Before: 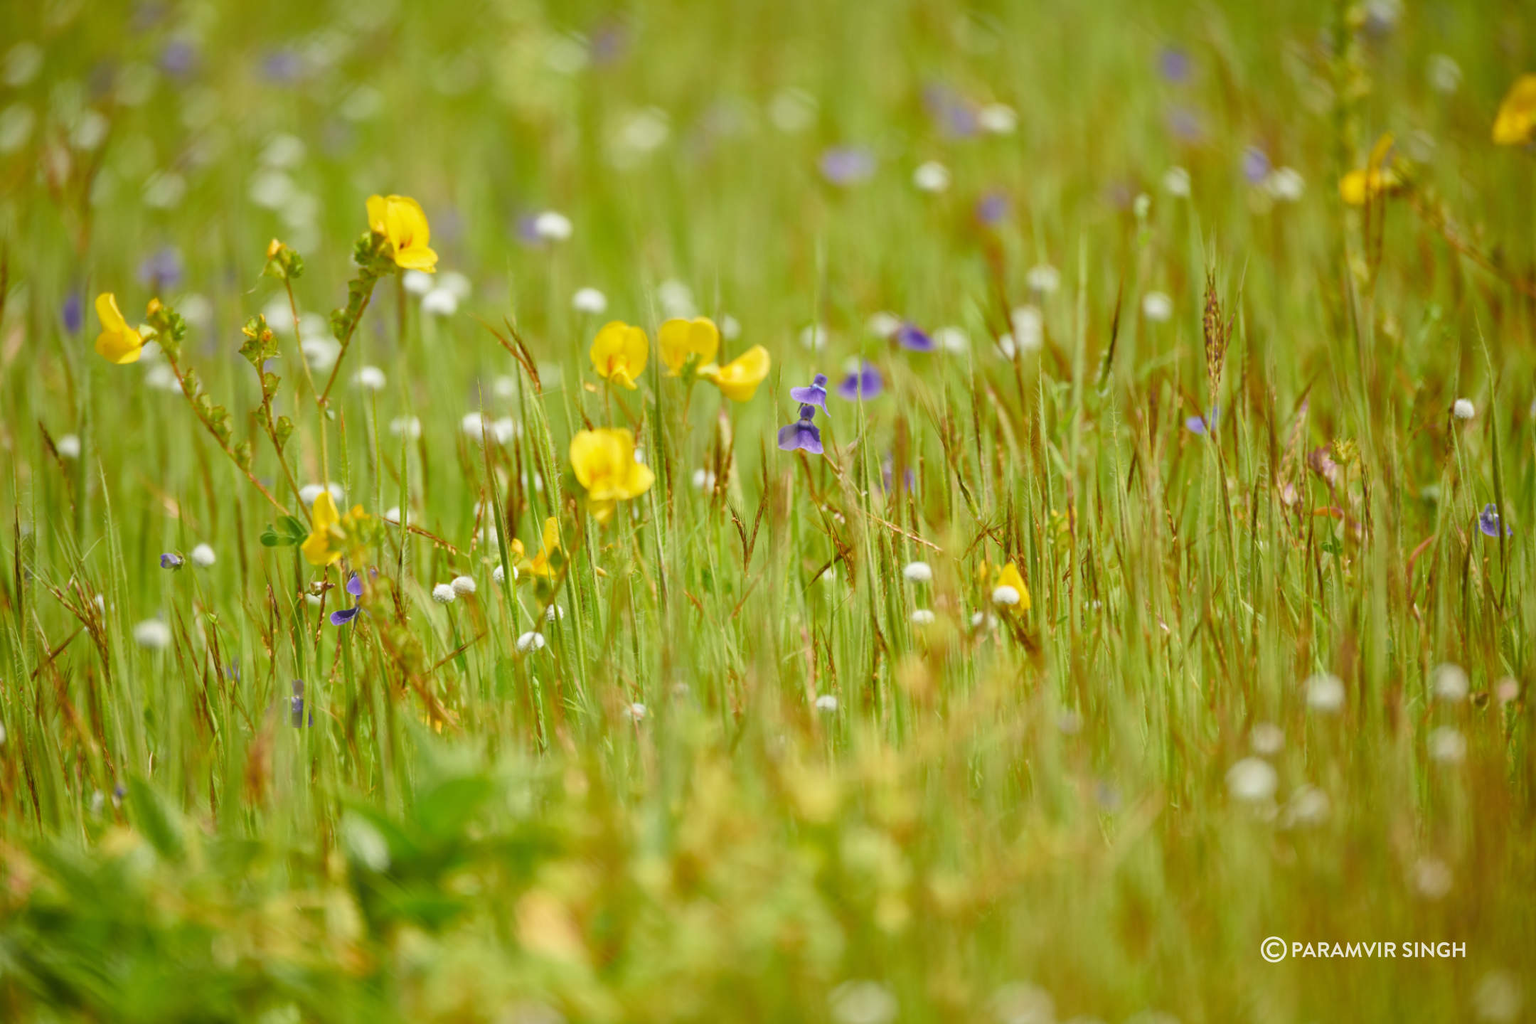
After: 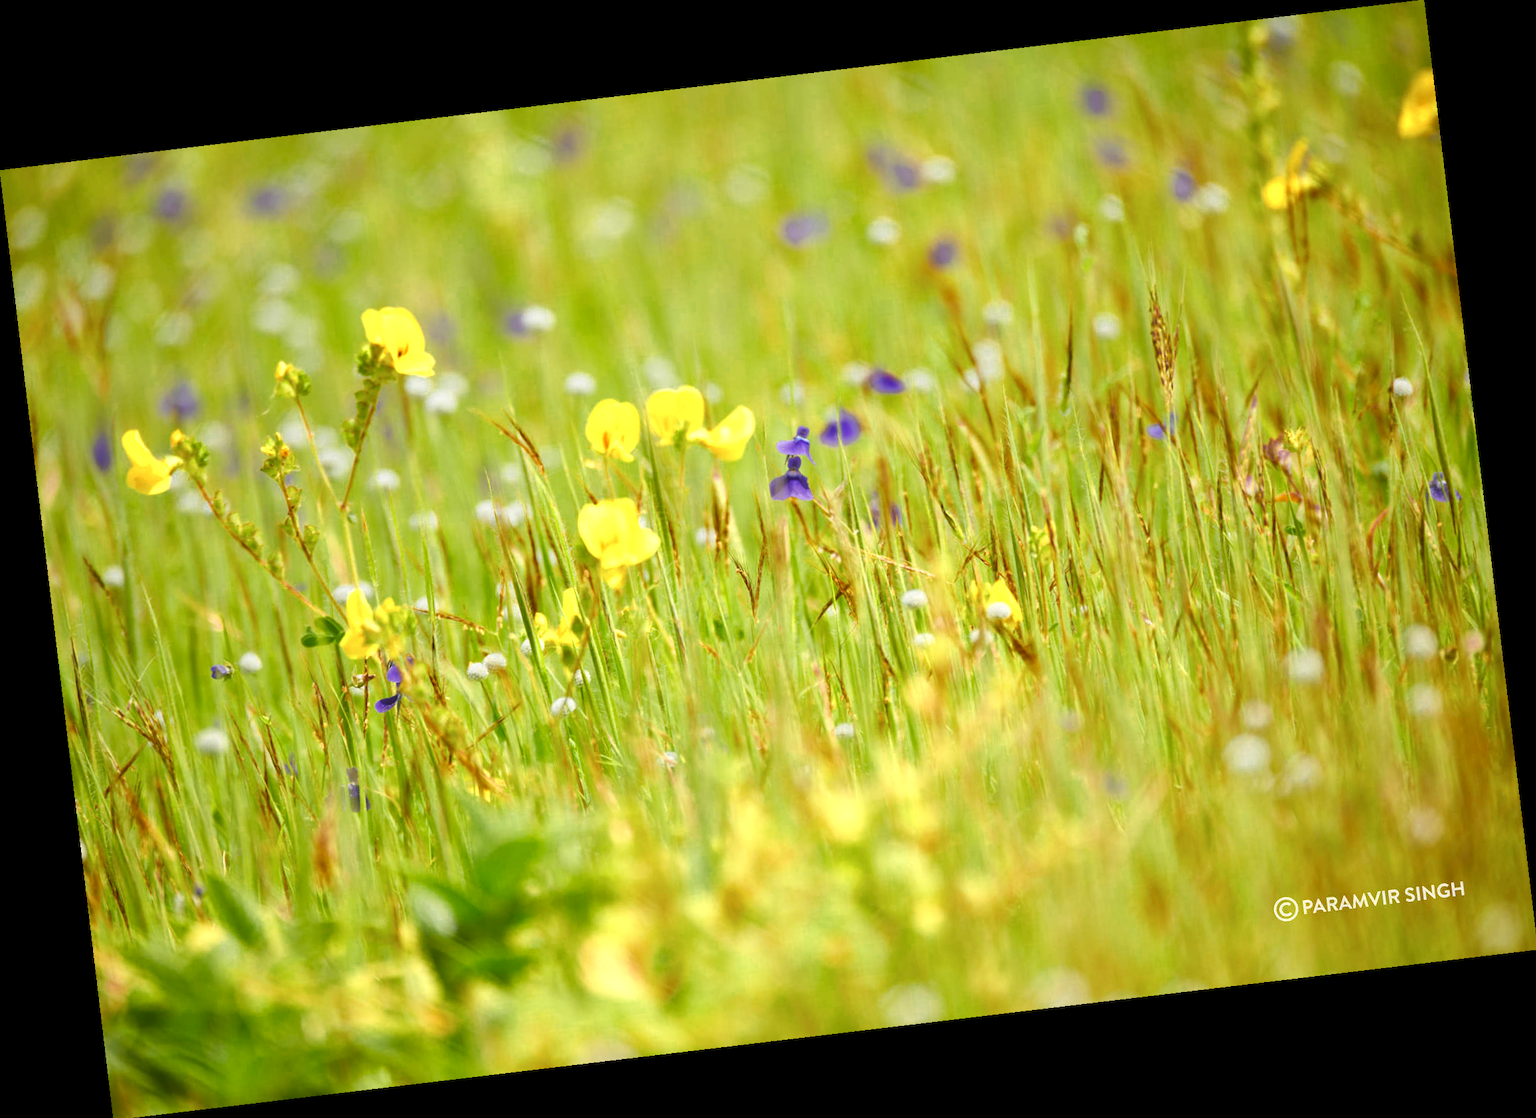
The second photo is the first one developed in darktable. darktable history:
rotate and perspective: rotation -6.83°, automatic cropping off
color zones: curves: ch0 [(0.004, 0.305) (0.261, 0.623) (0.389, 0.399) (0.708, 0.571) (0.947, 0.34)]; ch1 [(0.025, 0.645) (0.229, 0.584) (0.326, 0.551) (0.484, 0.262) (0.757, 0.643)]
